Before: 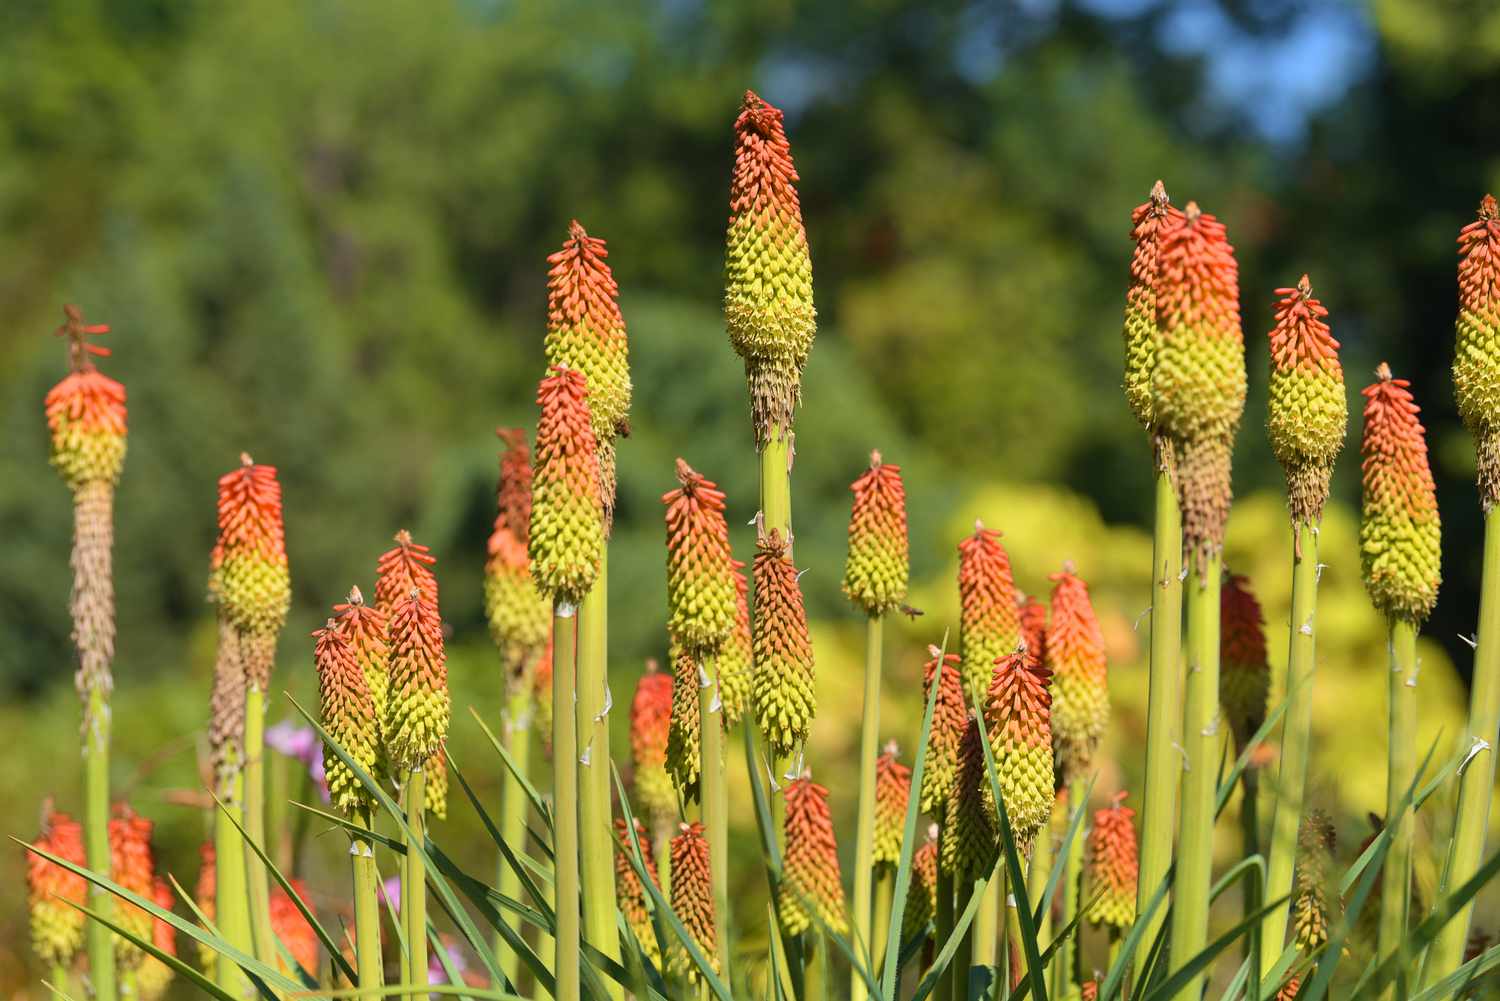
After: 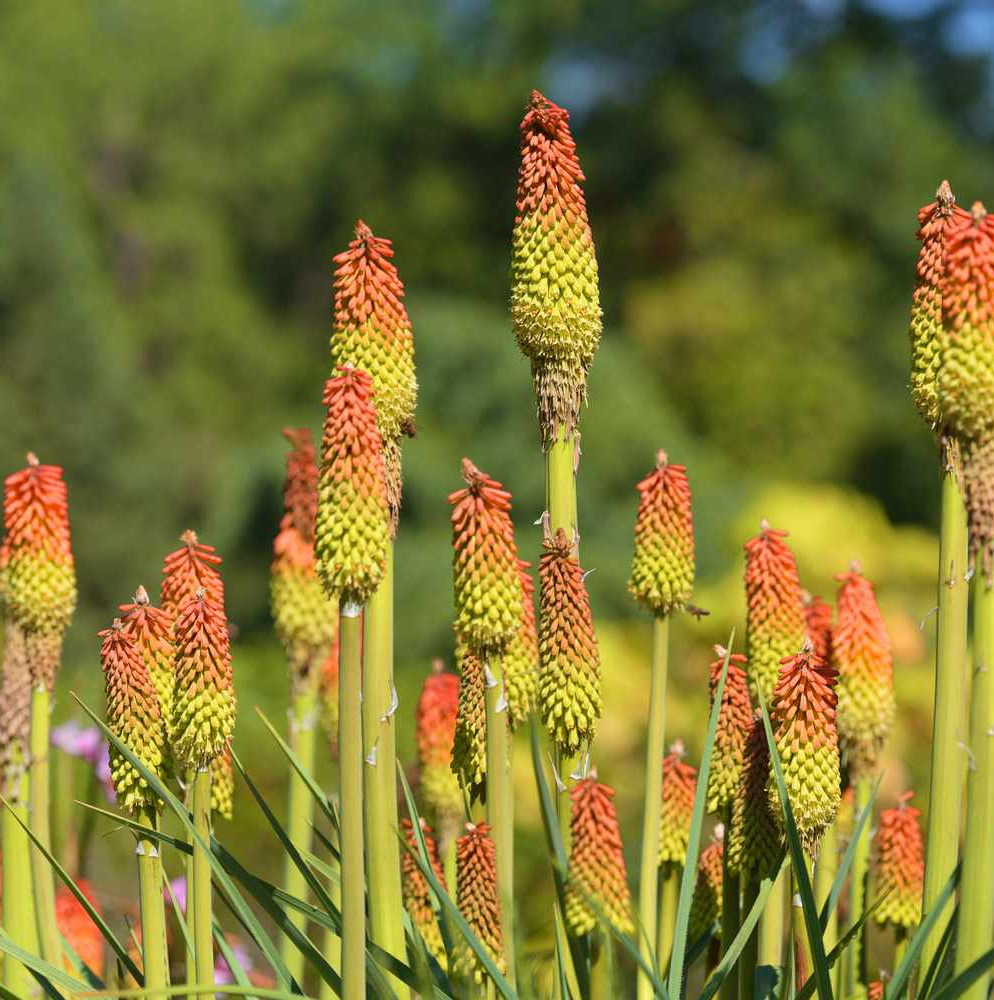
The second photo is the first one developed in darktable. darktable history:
crop and rotate: left 14.314%, right 19.373%
